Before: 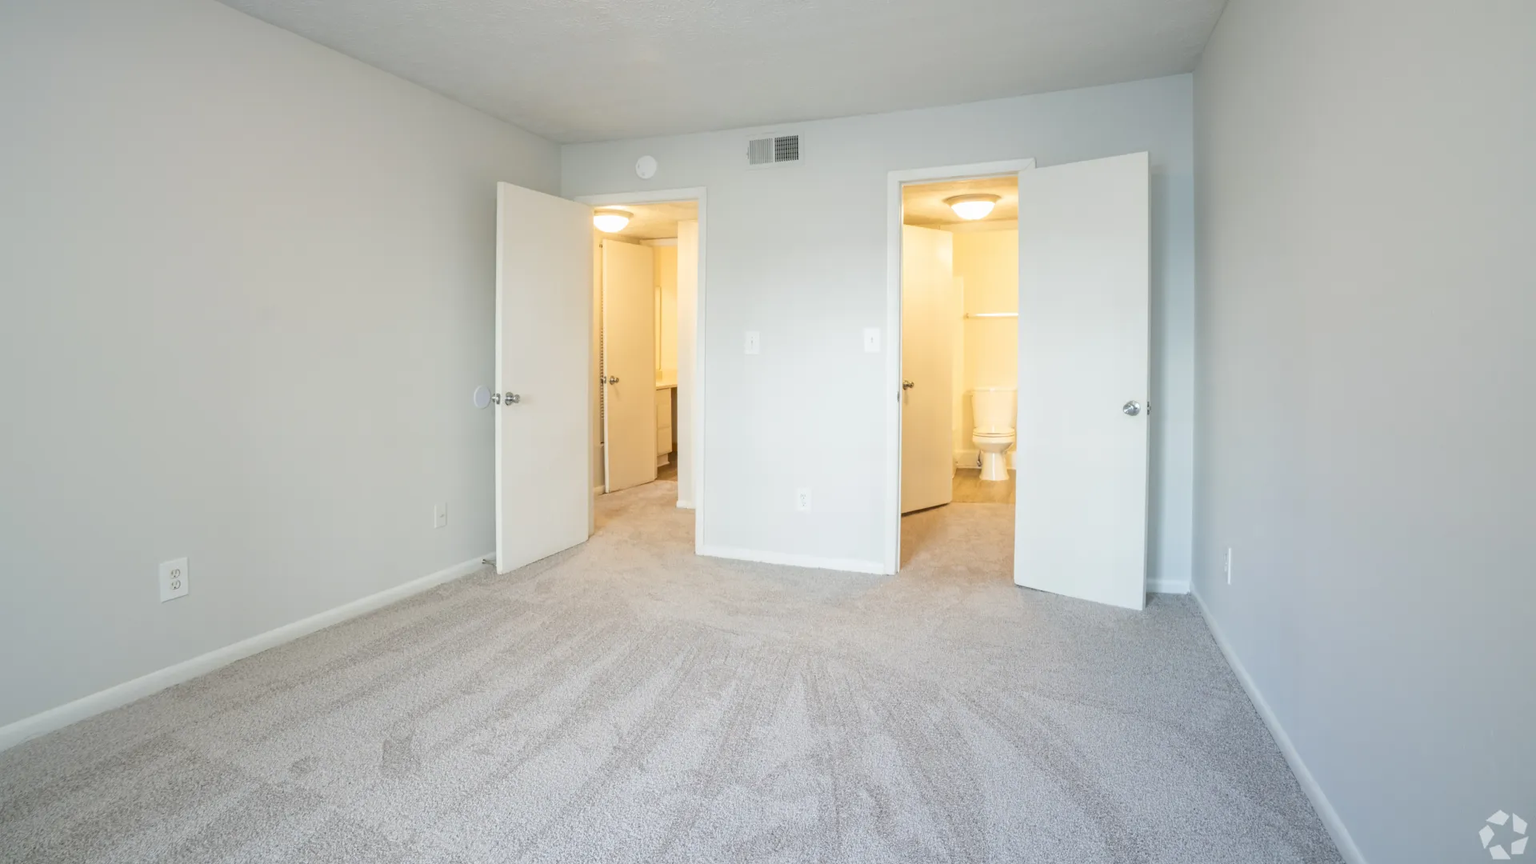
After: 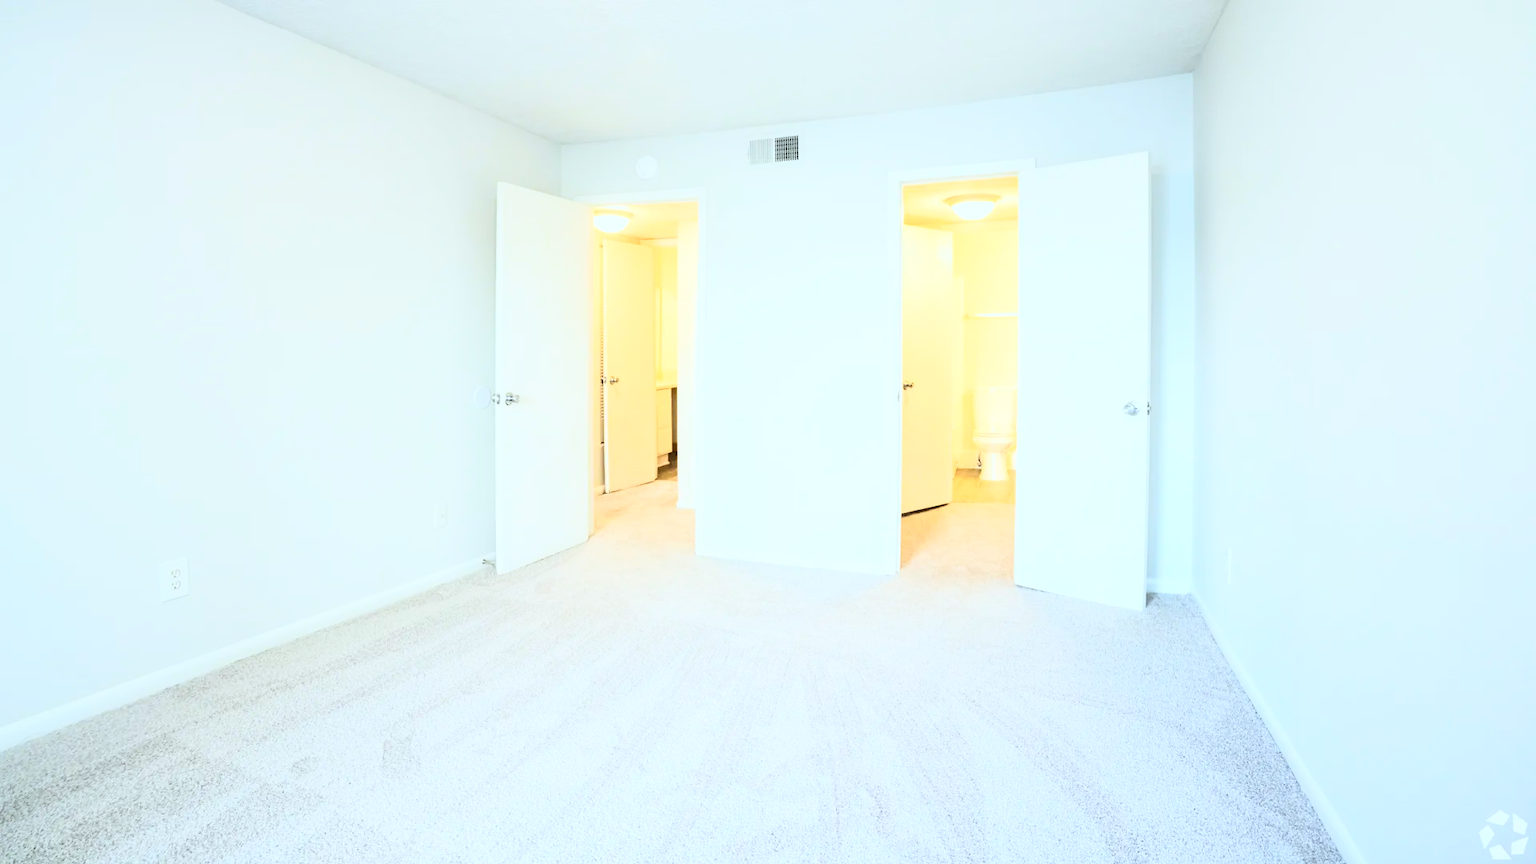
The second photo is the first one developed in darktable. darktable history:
white balance: red 0.925, blue 1.046
rgb curve: curves: ch0 [(0, 0) (0.21, 0.15) (0.24, 0.21) (0.5, 0.75) (0.75, 0.96) (0.89, 0.99) (1, 1)]; ch1 [(0, 0.02) (0.21, 0.13) (0.25, 0.2) (0.5, 0.67) (0.75, 0.9) (0.89, 0.97) (1, 1)]; ch2 [(0, 0.02) (0.21, 0.13) (0.25, 0.2) (0.5, 0.67) (0.75, 0.9) (0.89, 0.97) (1, 1)], compensate middle gray true
